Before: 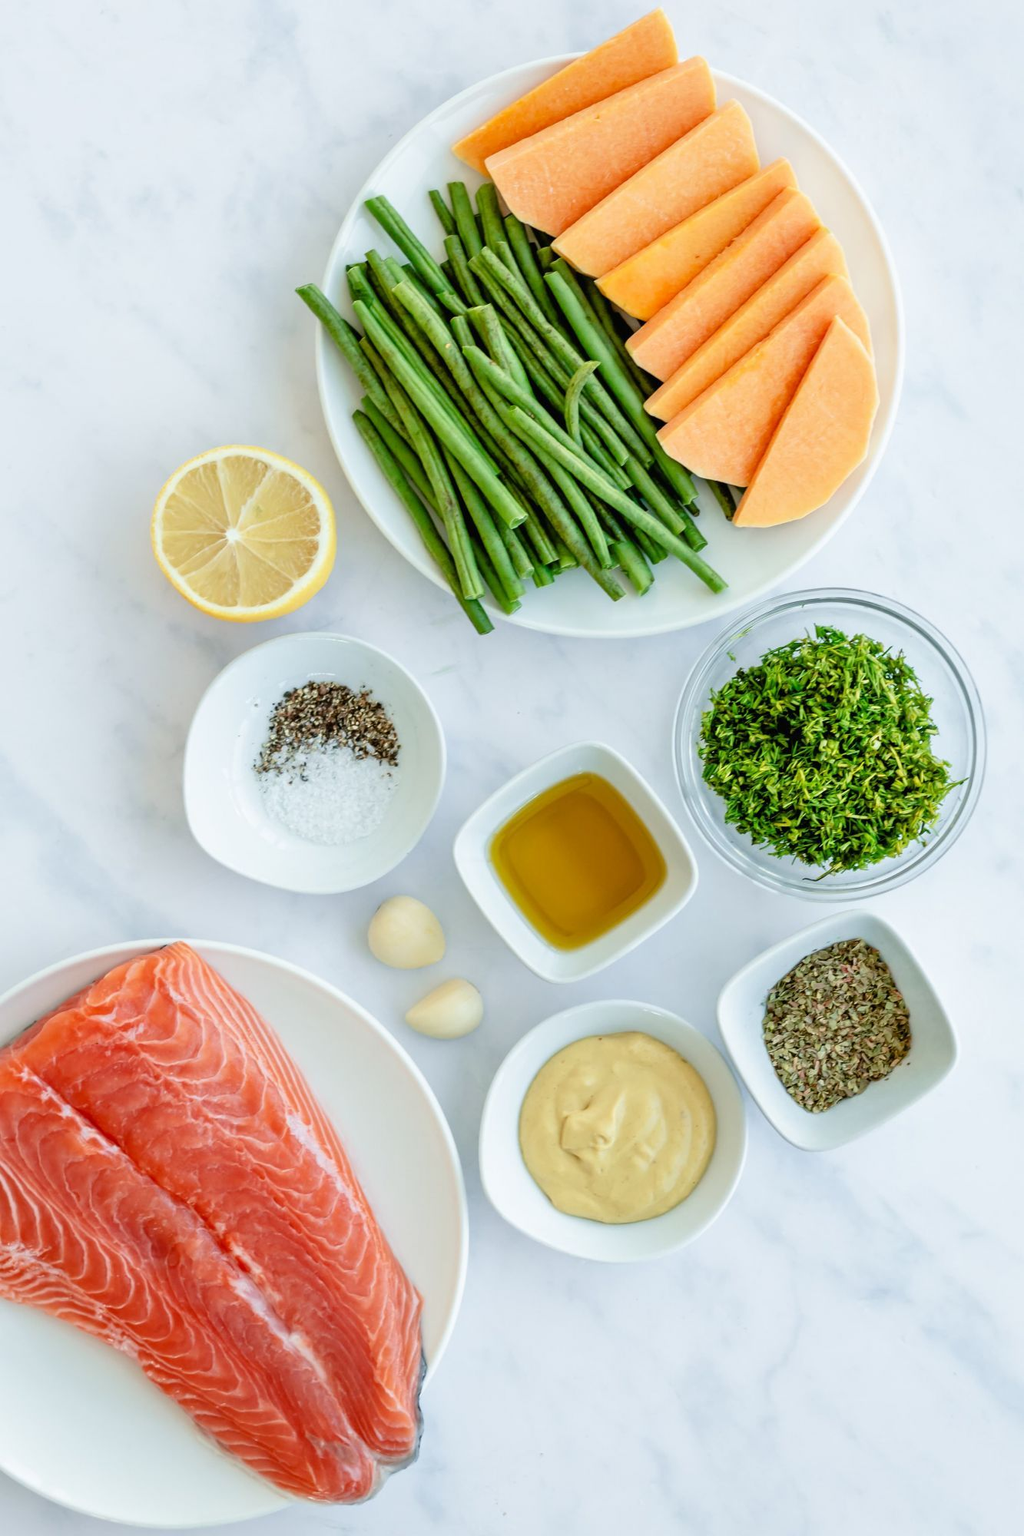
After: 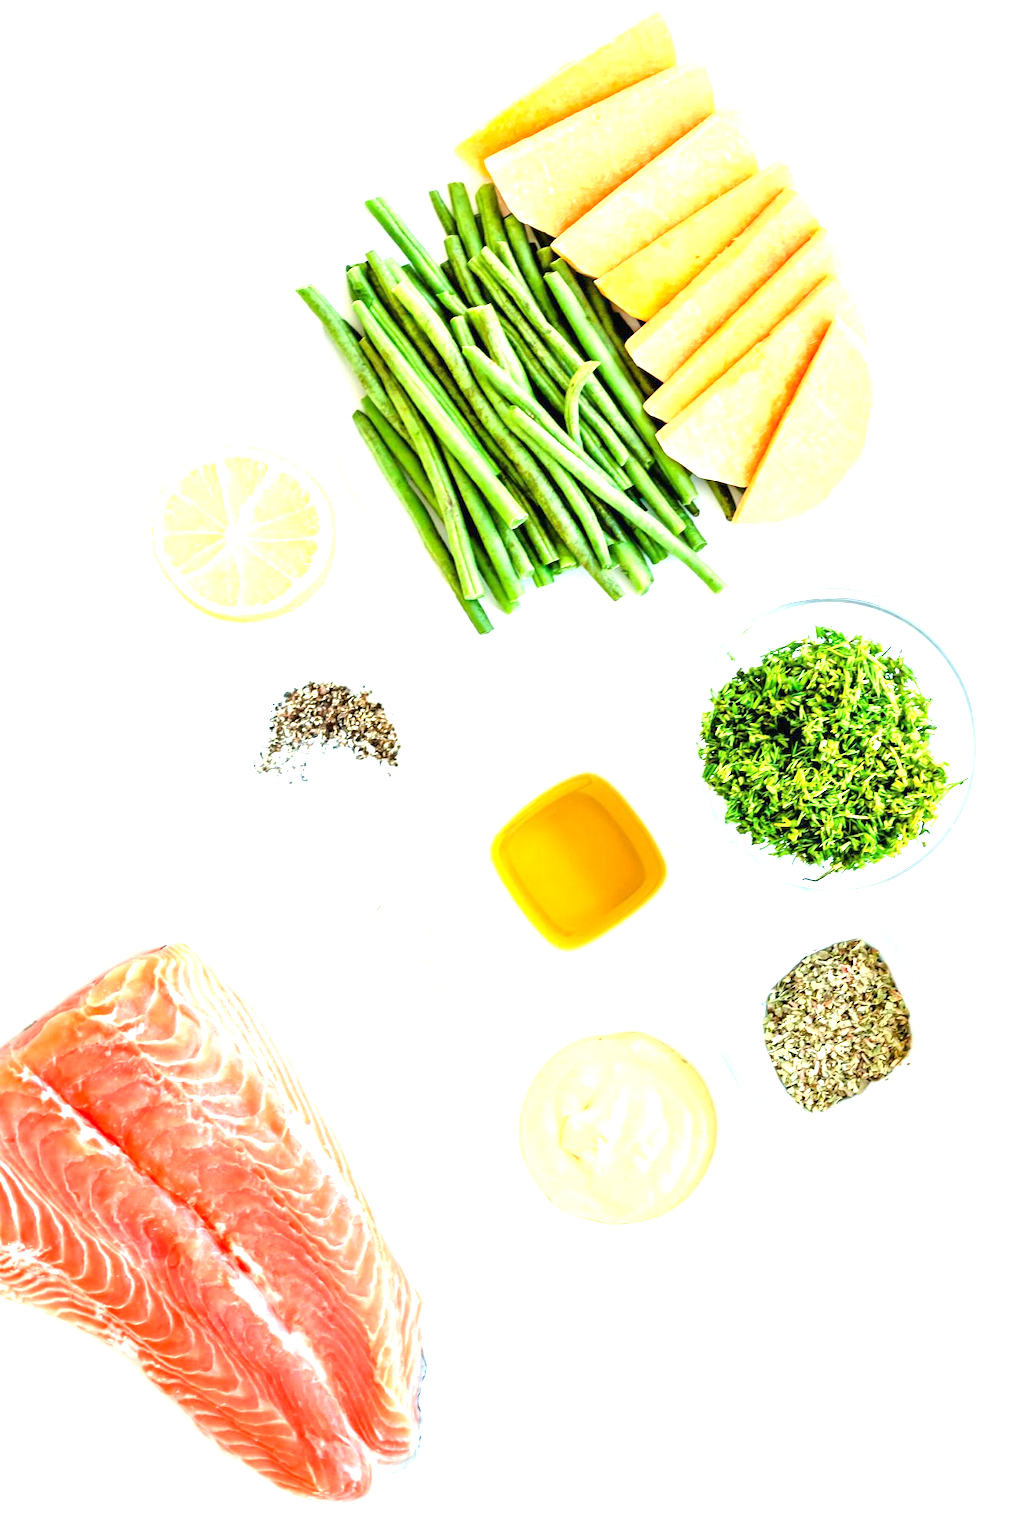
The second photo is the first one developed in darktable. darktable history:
exposure: black level correction 0.001, exposure 1.72 EV, compensate exposure bias true, compensate highlight preservation false
